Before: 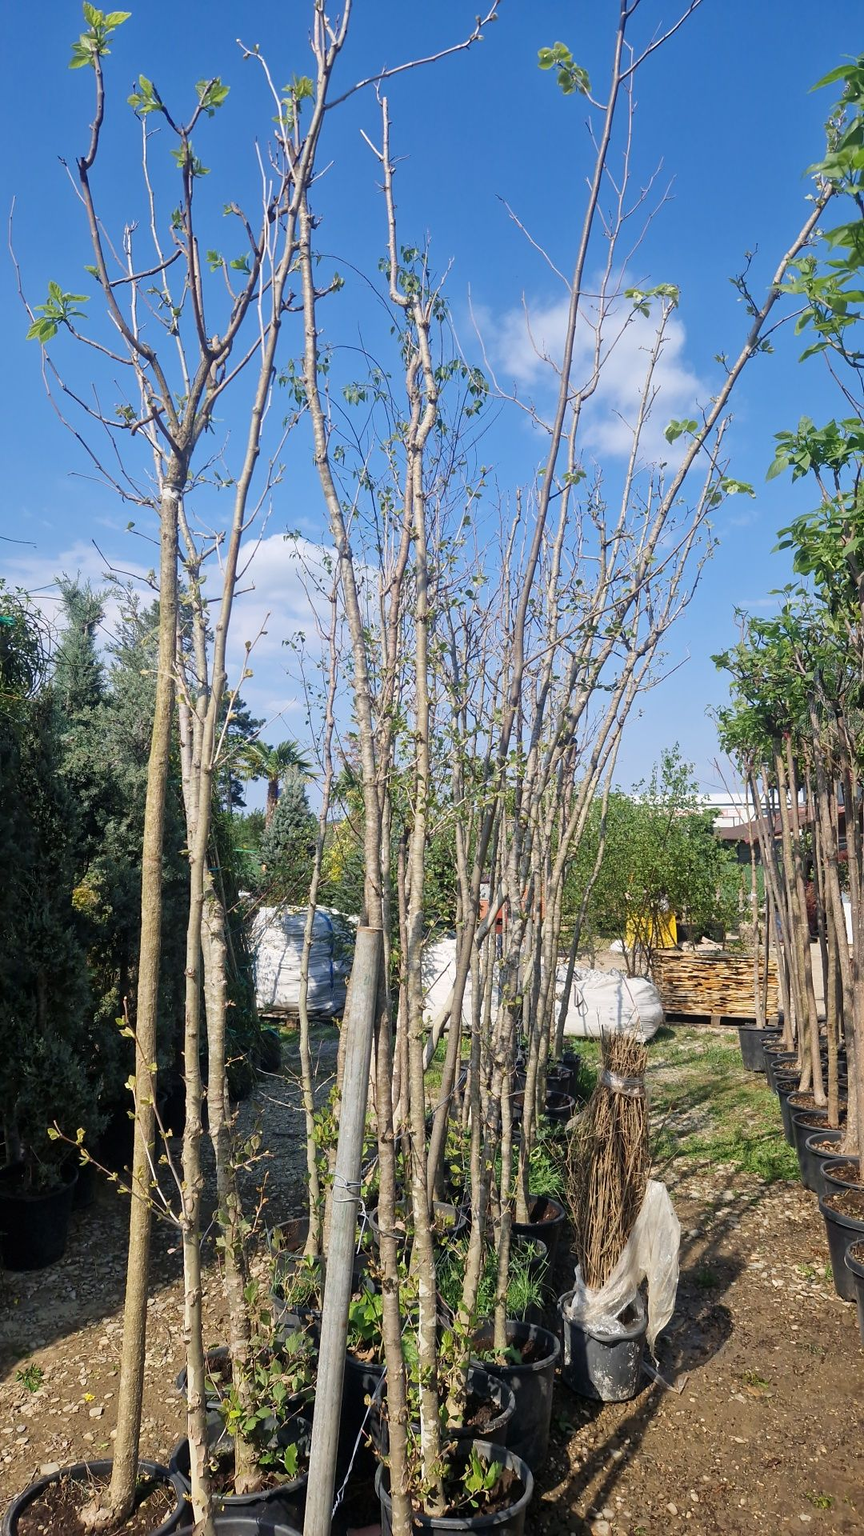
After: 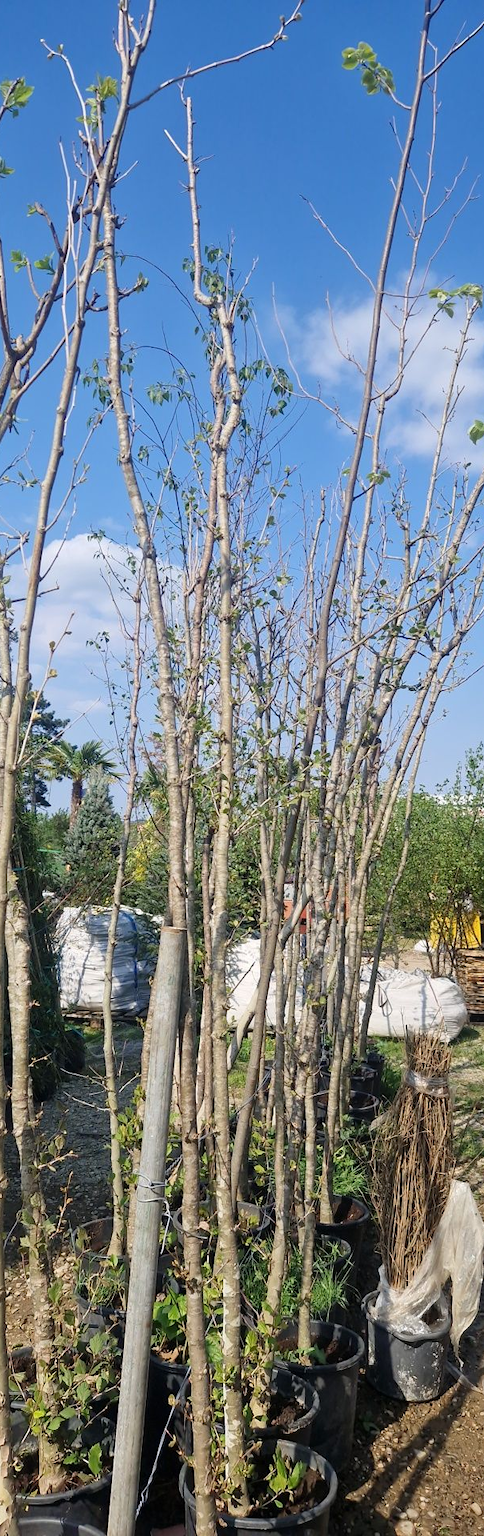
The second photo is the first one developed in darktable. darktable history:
crop and rotate: left 22.704%, right 21.228%
